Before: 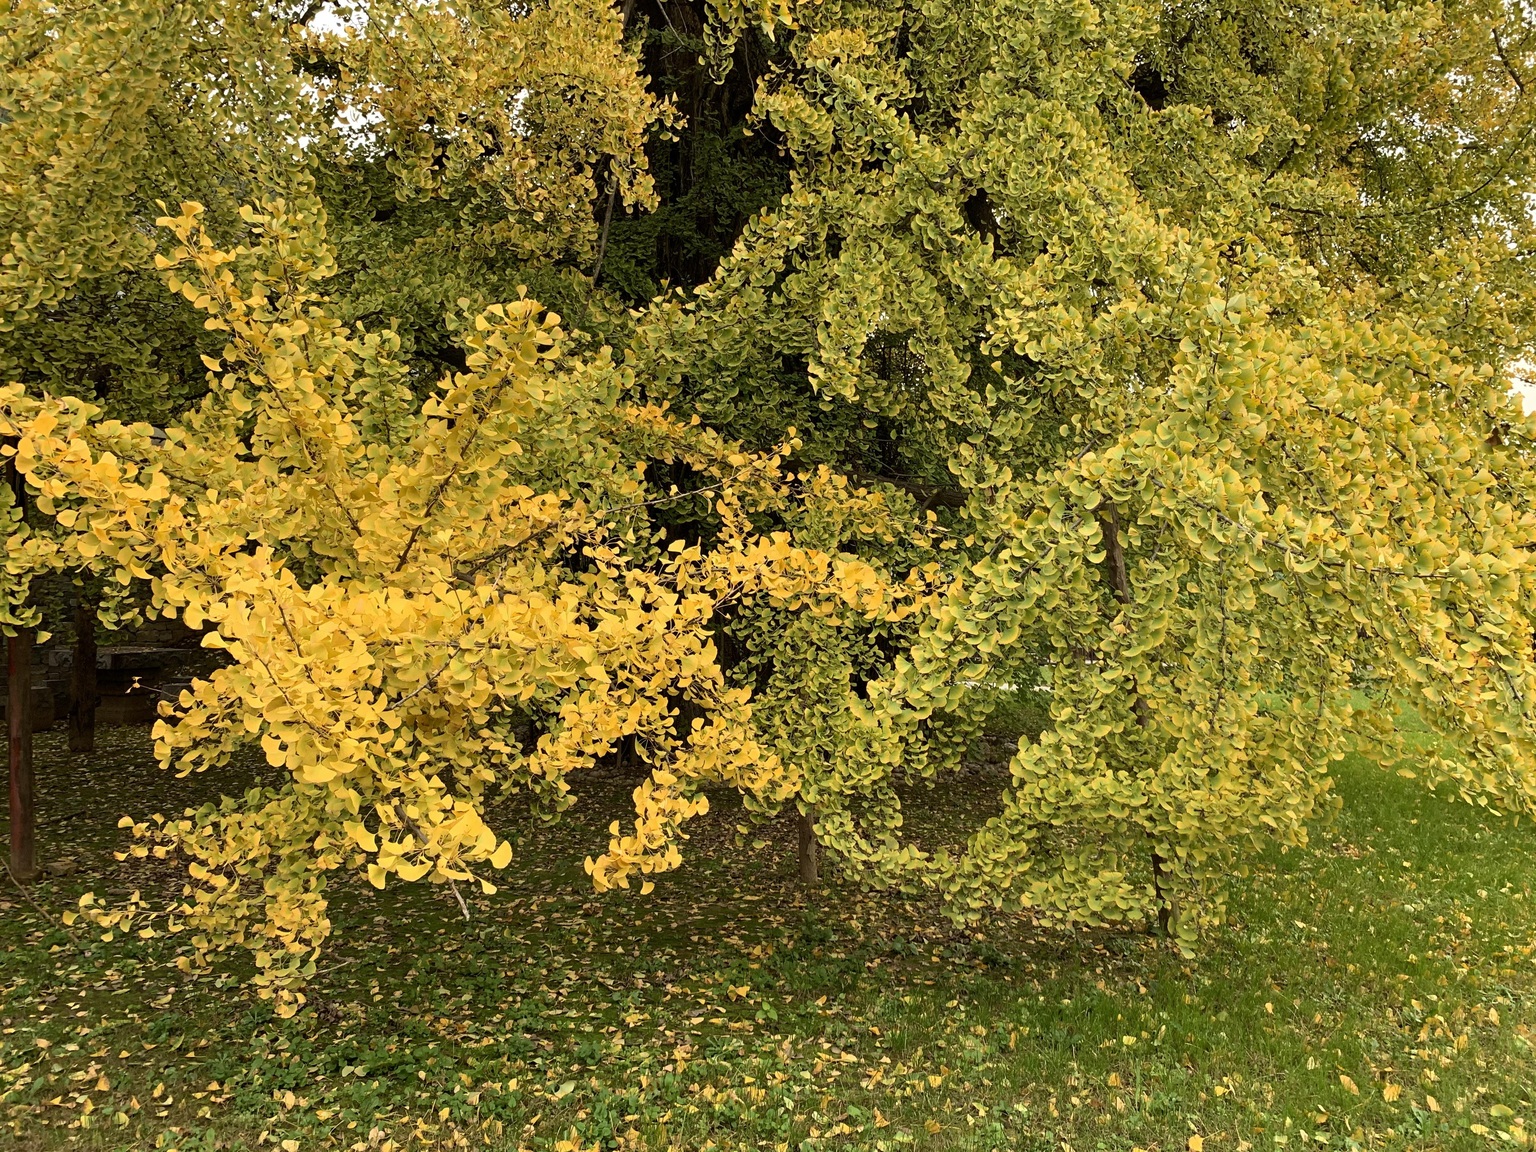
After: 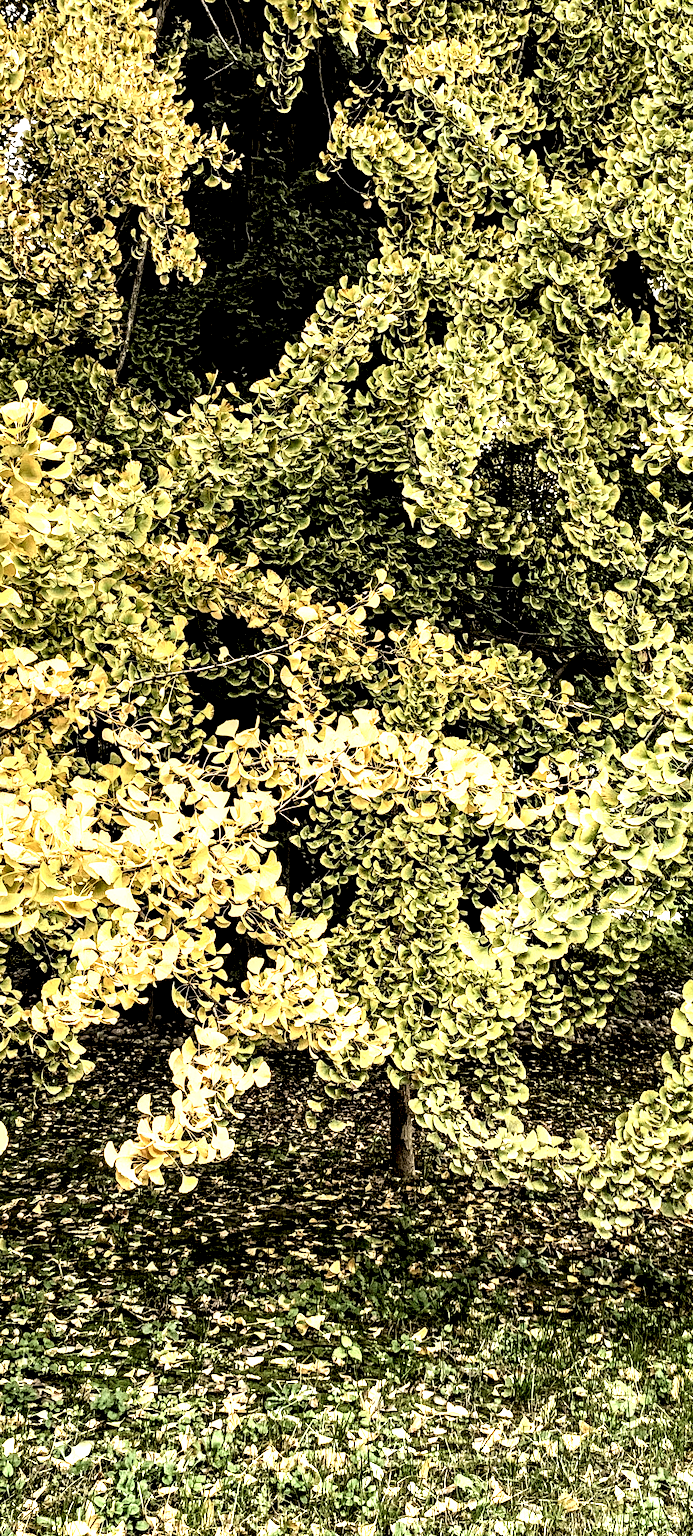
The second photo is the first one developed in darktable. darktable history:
filmic rgb: middle gray luminance 9.79%, black relative exposure -8.61 EV, white relative exposure 3.27 EV, target black luminance 0%, hardness 5.2, latitude 44.54%, contrast 1.302, highlights saturation mix 3.75%, shadows ↔ highlights balance 24.57%
exposure: black level correction 0, exposure 0.396 EV, compensate exposure bias true, compensate highlight preservation false
crop: left 32.967%, right 33.137%
local contrast: highlights 117%, shadows 41%, detail 292%
